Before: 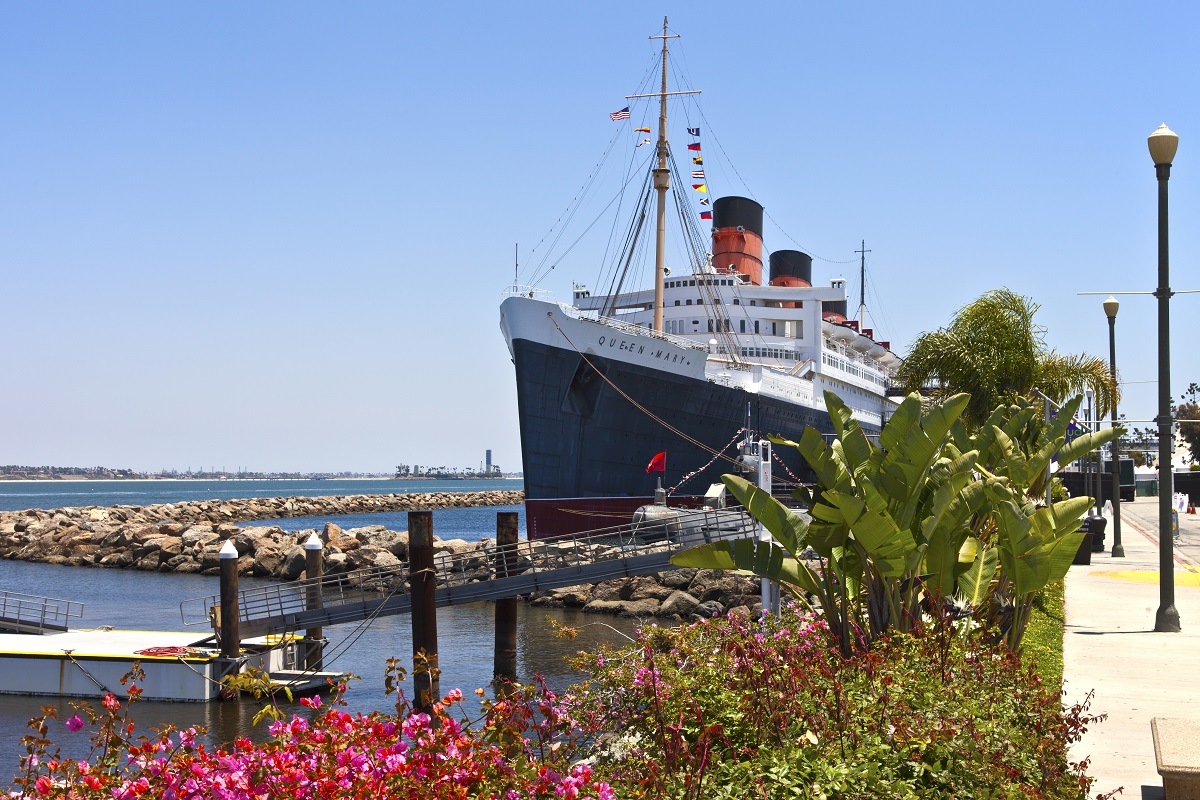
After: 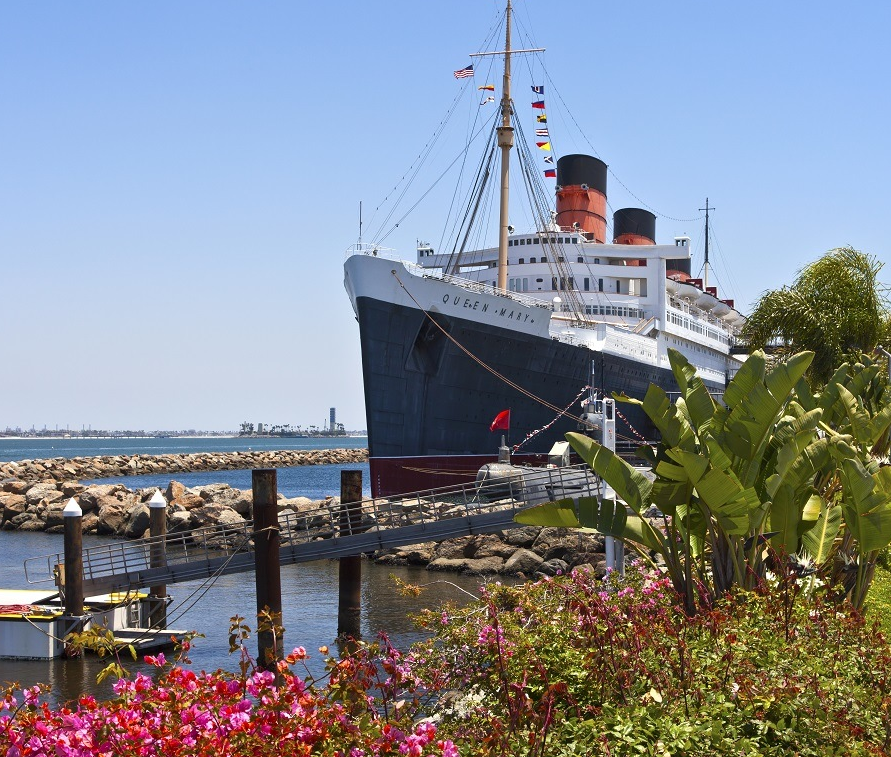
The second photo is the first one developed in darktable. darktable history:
crop and rotate: left 13.076%, top 5.303%, right 12.632%
local contrast: mode bilateral grid, contrast 10, coarseness 24, detail 112%, midtone range 0.2
